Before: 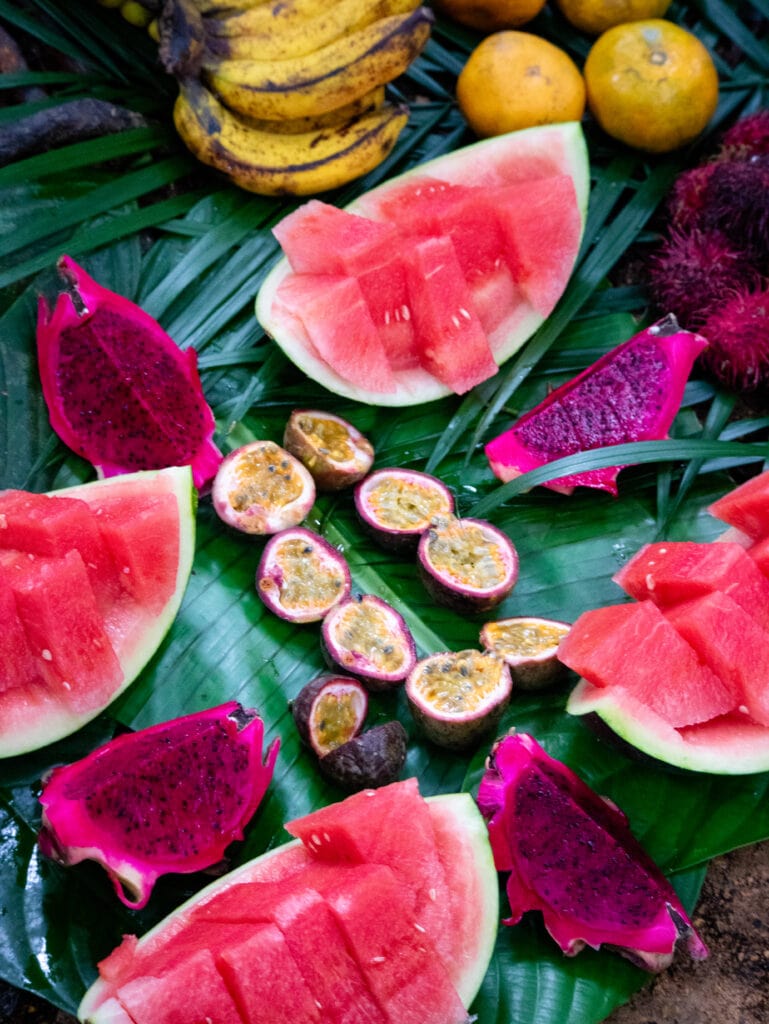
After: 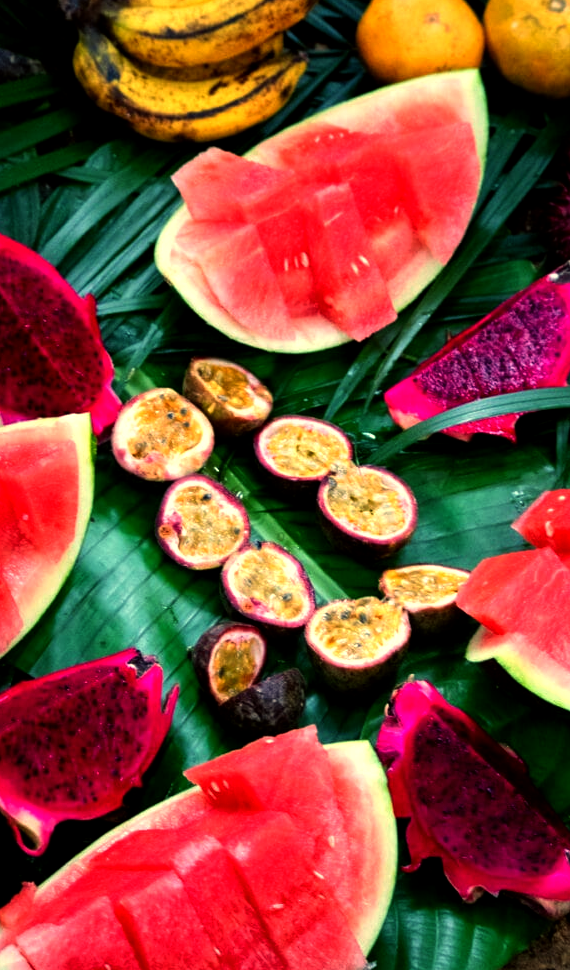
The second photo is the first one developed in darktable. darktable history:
color balance: mode lift, gamma, gain (sRGB), lift [1.014, 0.966, 0.918, 0.87], gamma [0.86, 0.734, 0.918, 0.976], gain [1.063, 1.13, 1.063, 0.86]
crop and rotate: left 13.15%, top 5.251%, right 12.609%
